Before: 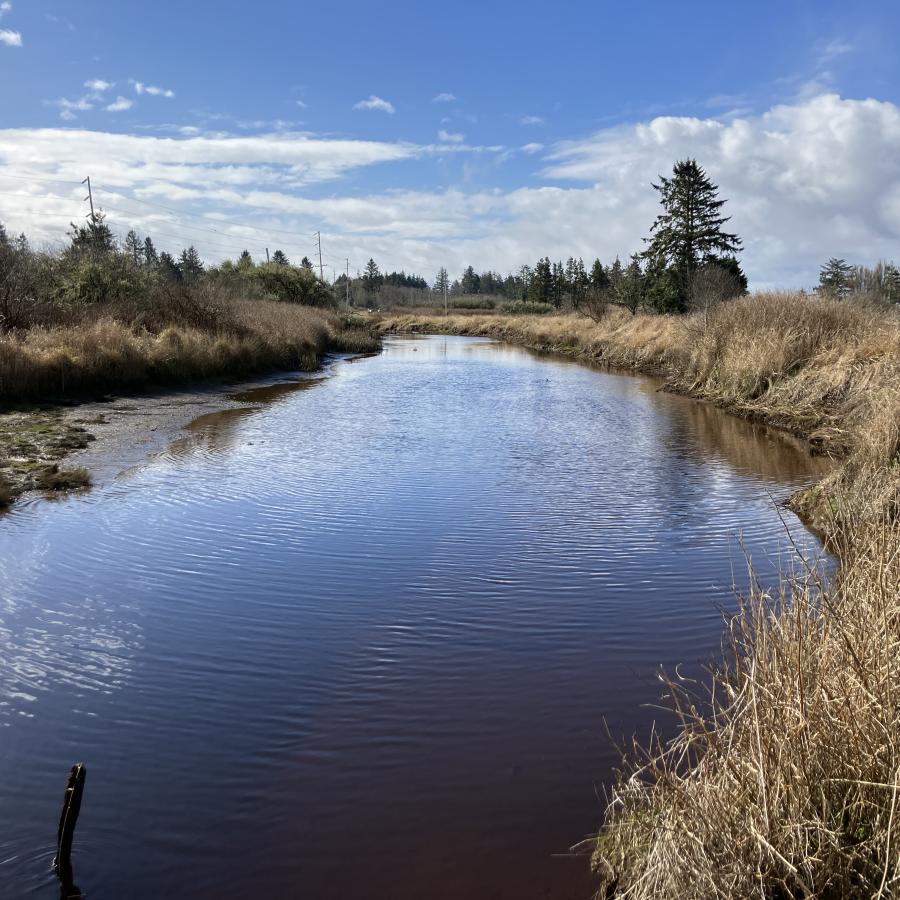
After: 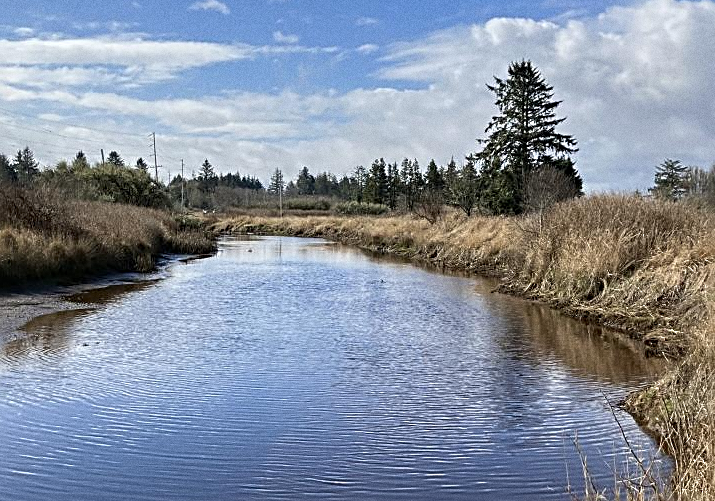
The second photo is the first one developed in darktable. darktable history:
sharpen: radius 2.676, amount 0.669
grain: coarseness 0.09 ISO
crop: left 18.38%, top 11.092%, right 2.134%, bottom 33.217%
